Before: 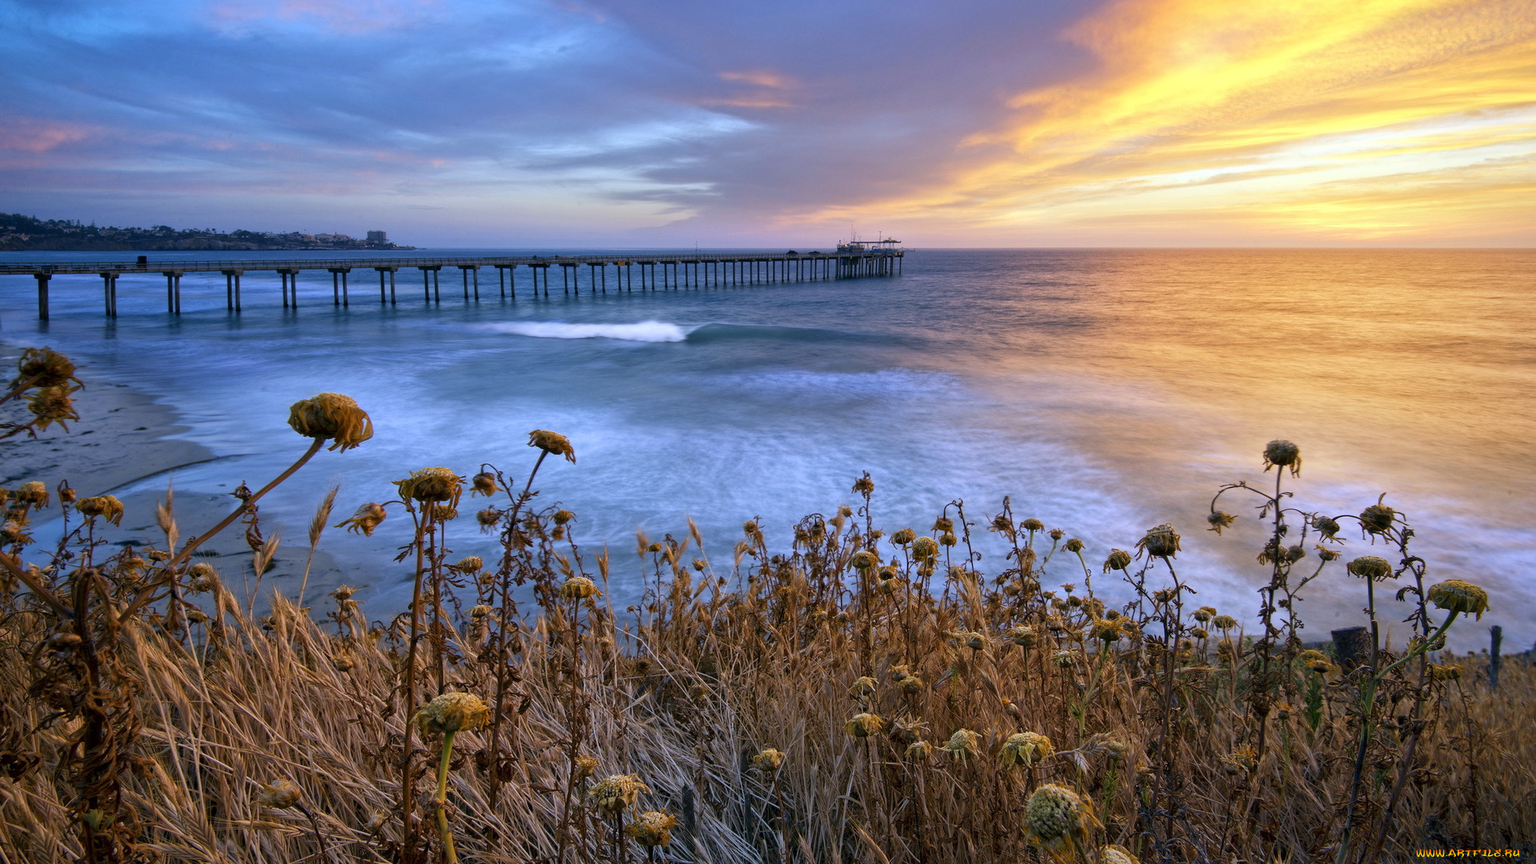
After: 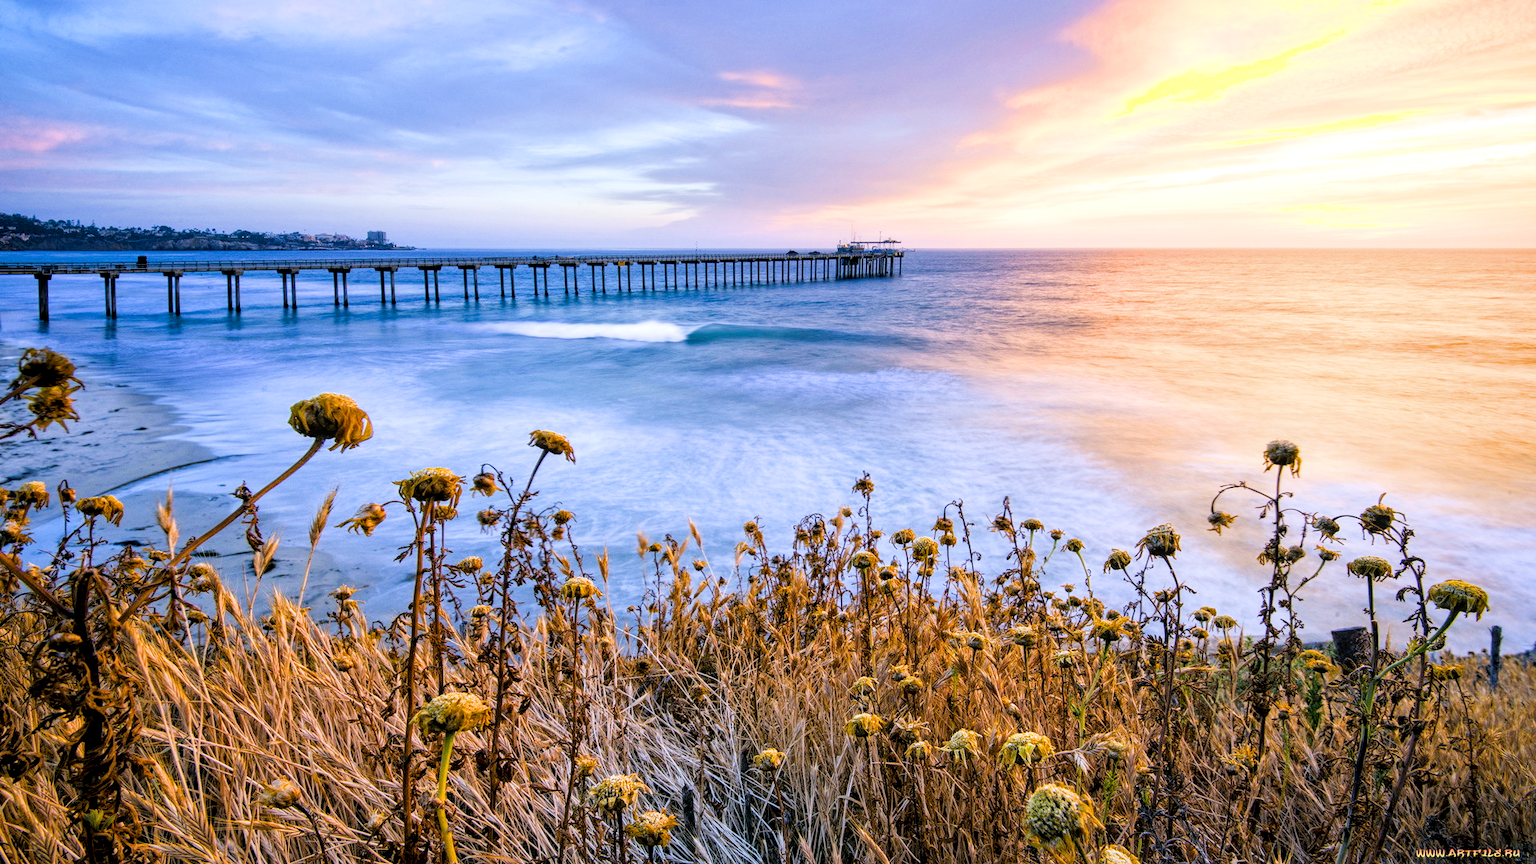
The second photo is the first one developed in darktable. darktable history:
local contrast: on, module defaults
color balance rgb: perceptual saturation grading › global saturation 30%, global vibrance 20%
exposure: black level correction 0, exposure 1.4 EV, compensate exposure bias true, compensate highlight preservation false
filmic rgb: black relative exposure -5 EV, hardness 2.88, contrast 1.2, highlights saturation mix -30%
